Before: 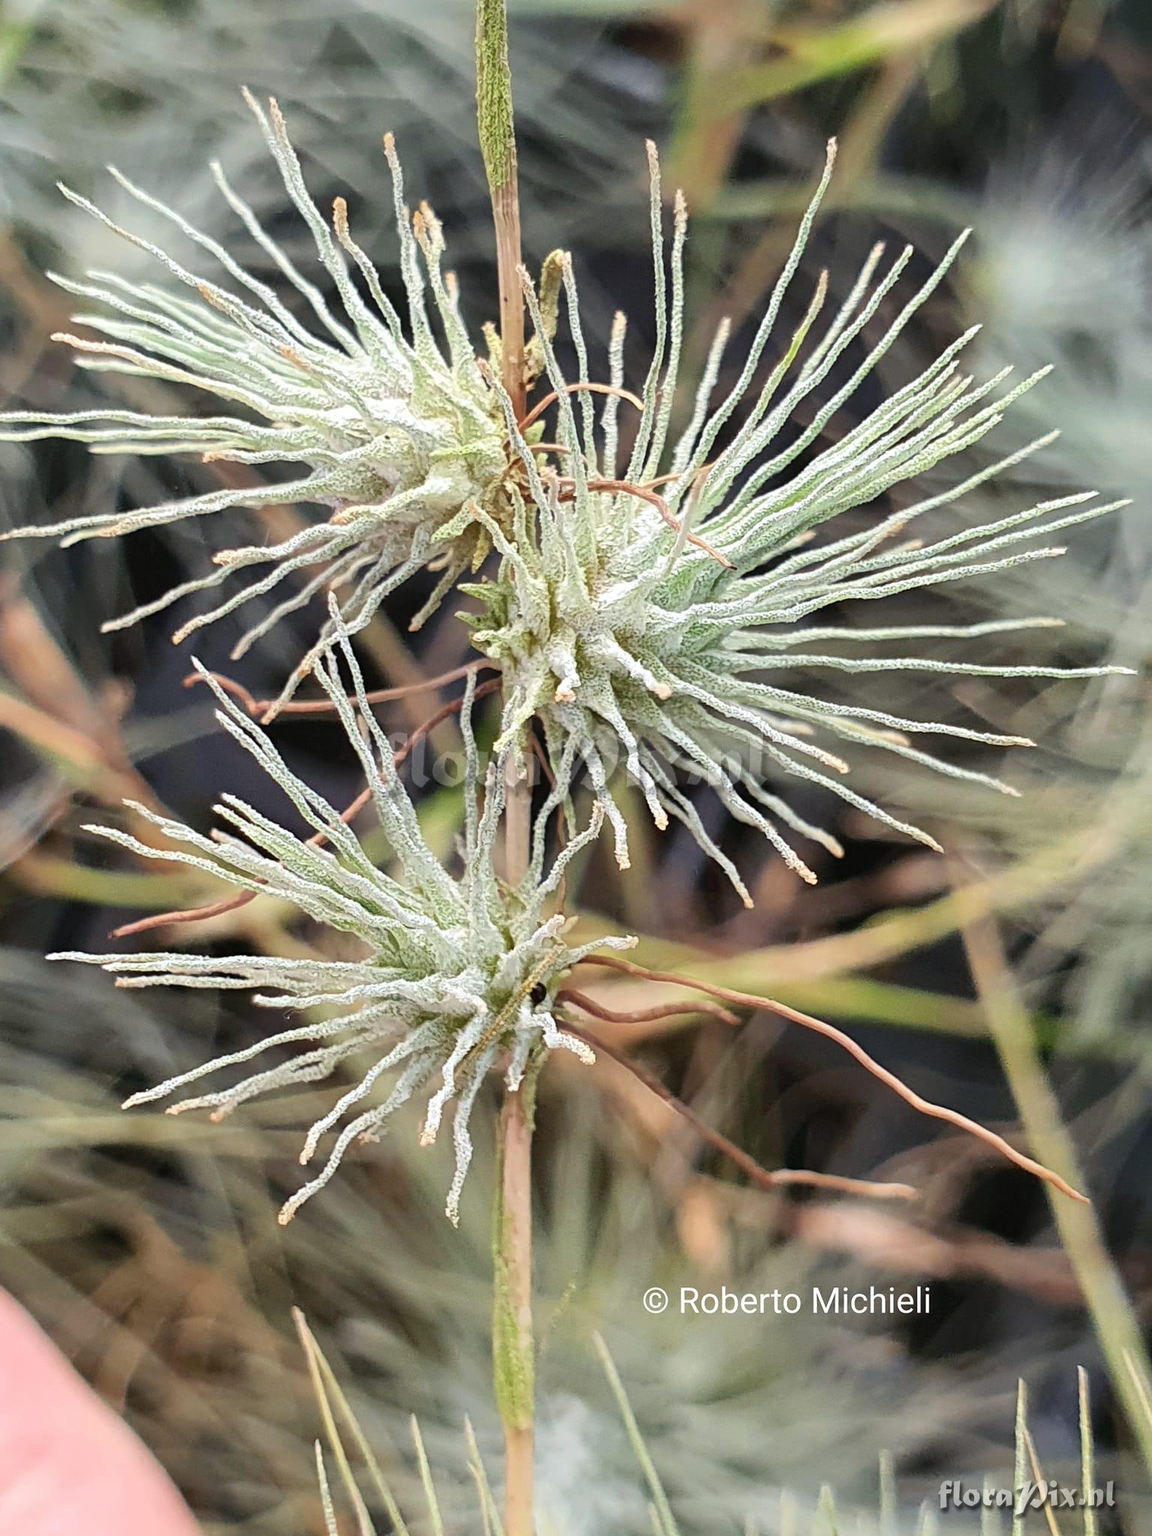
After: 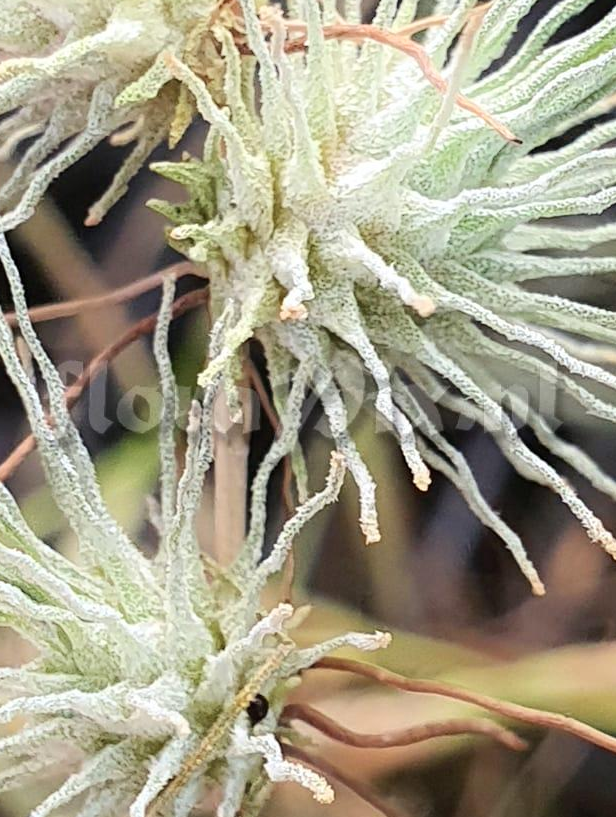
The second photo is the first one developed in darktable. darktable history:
crop: left 30.009%, top 30.108%, right 29.866%, bottom 29.978%
shadows and highlights: shadows -55.46, highlights 85.48, soften with gaussian
